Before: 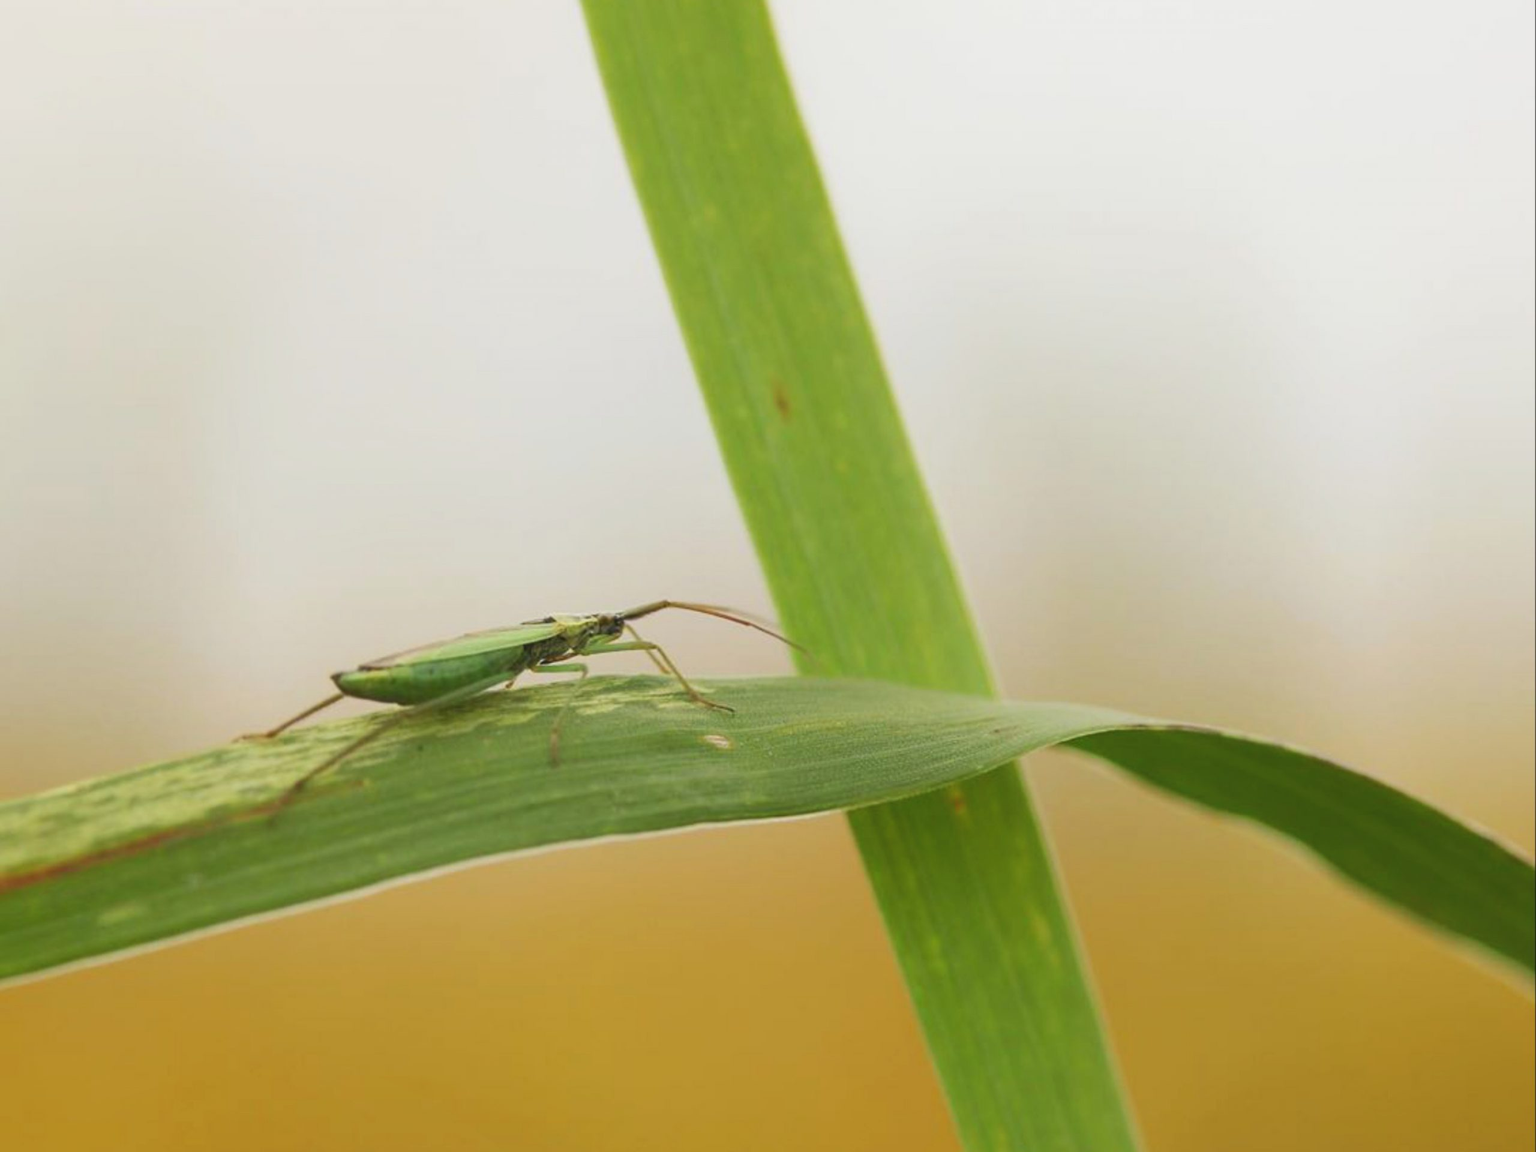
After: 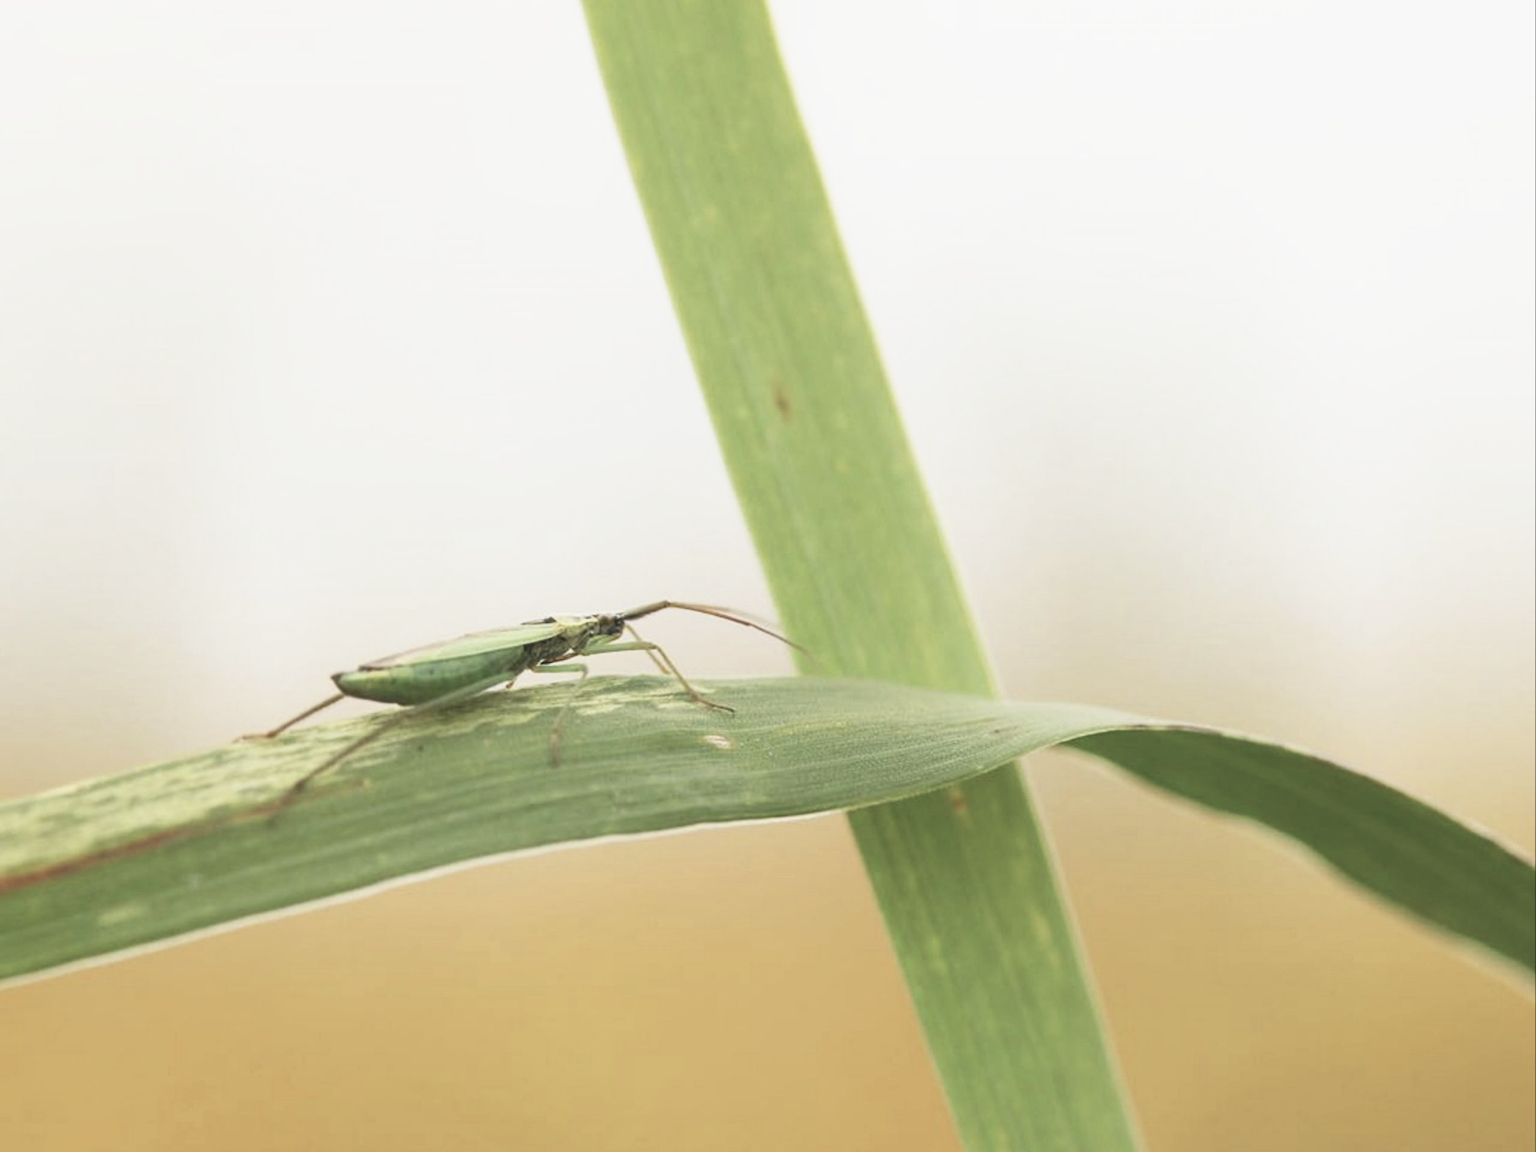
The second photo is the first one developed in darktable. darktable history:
color correction: saturation 0.57
base curve: curves: ch0 [(0, 0) (0.579, 0.807) (1, 1)], preserve colors none
